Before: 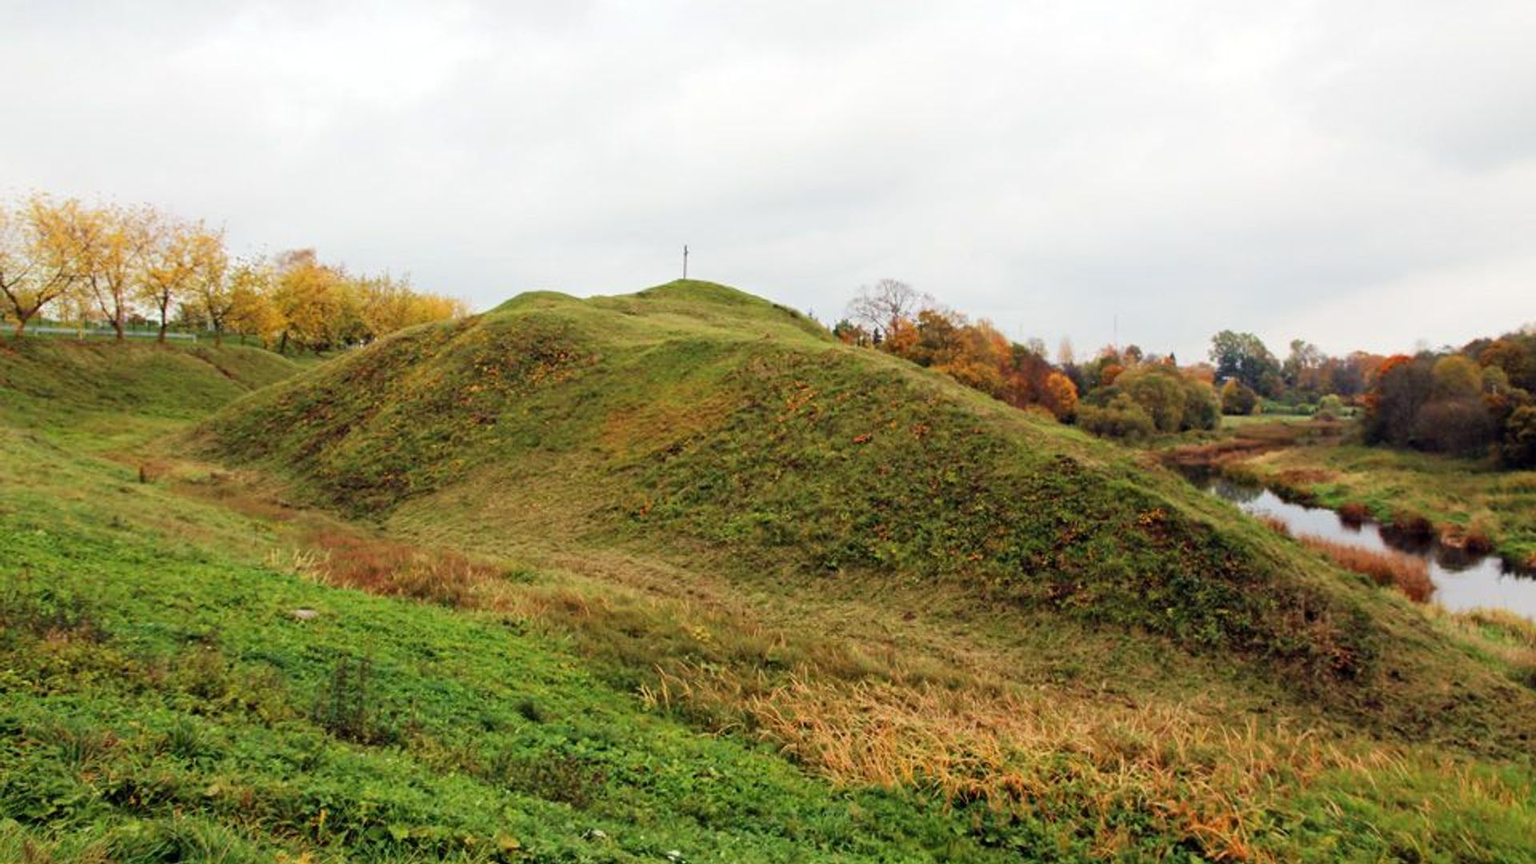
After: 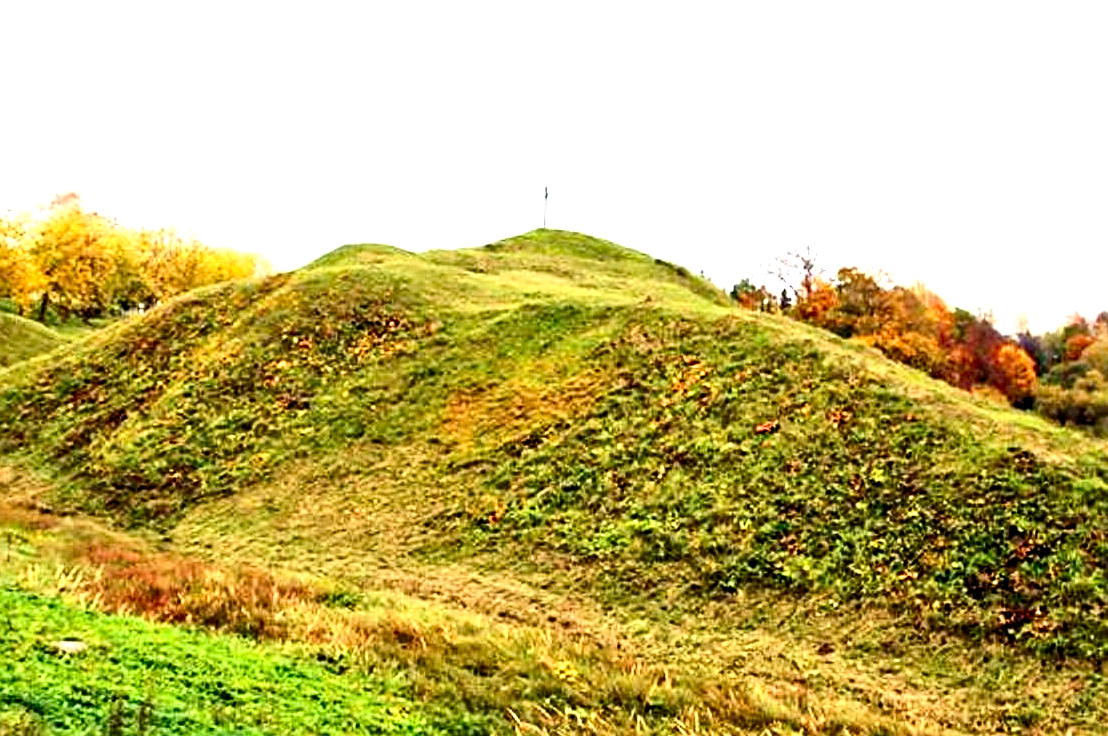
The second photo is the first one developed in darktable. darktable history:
sharpen: on, module defaults
color balance: contrast fulcrum 17.78%
crop: left 16.202%, top 11.208%, right 26.045%, bottom 20.557%
exposure: black level correction 0, exposure 1.7 EV, compensate exposure bias true, compensate highlight preservation false
tone equalizer: -8 EV -0.002 EV, -7 EV 0.005 EV, -6 EV -0.008 EV, -5 EV 0.007 EV, -4 EV -0.042 EV, -3 EV -0.233 EV, -2 EV -0.662 EV, -1 EV -0.983 EV, +0 EV -0.969 EV, smoothing diameter 2%, edges refinement/feathering 20, mask exposure compensation -1.57 EV, filter diffusion 5
contrast brightness saturation: contrast 0.24, brightness -0.24, saturation 0.14
rgb levels: levels [[0.034, 0.472, 0.904], [0, 0.5, 1], [0, 0.5, 1]]
levels: levels [0, 0.435, 0.917]
